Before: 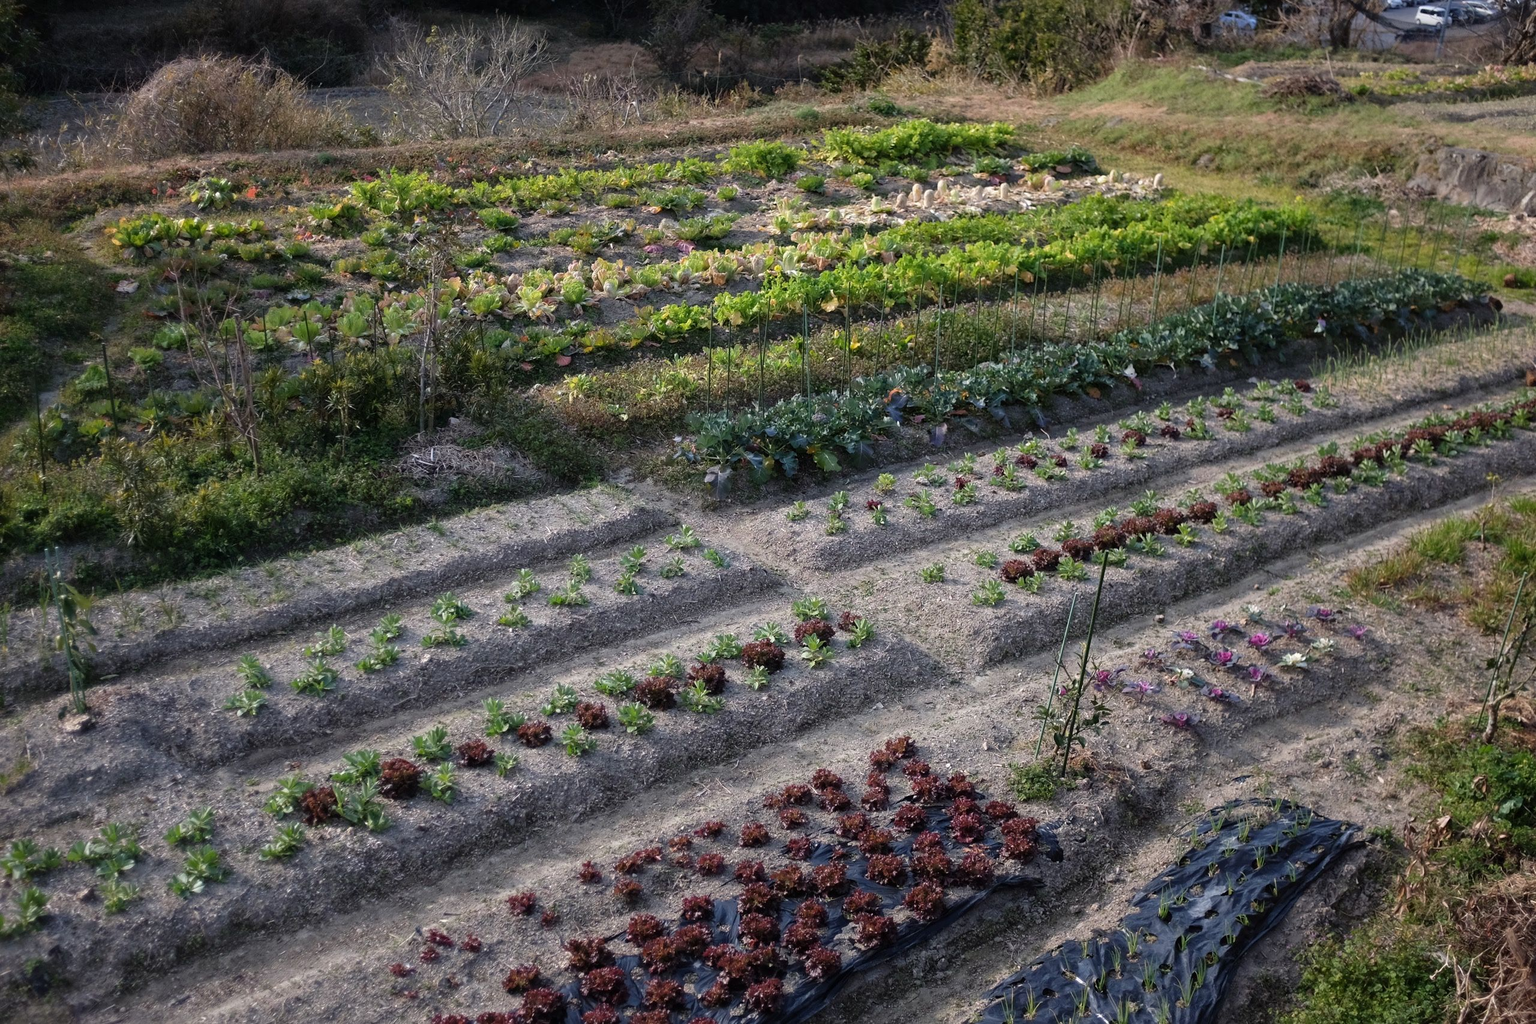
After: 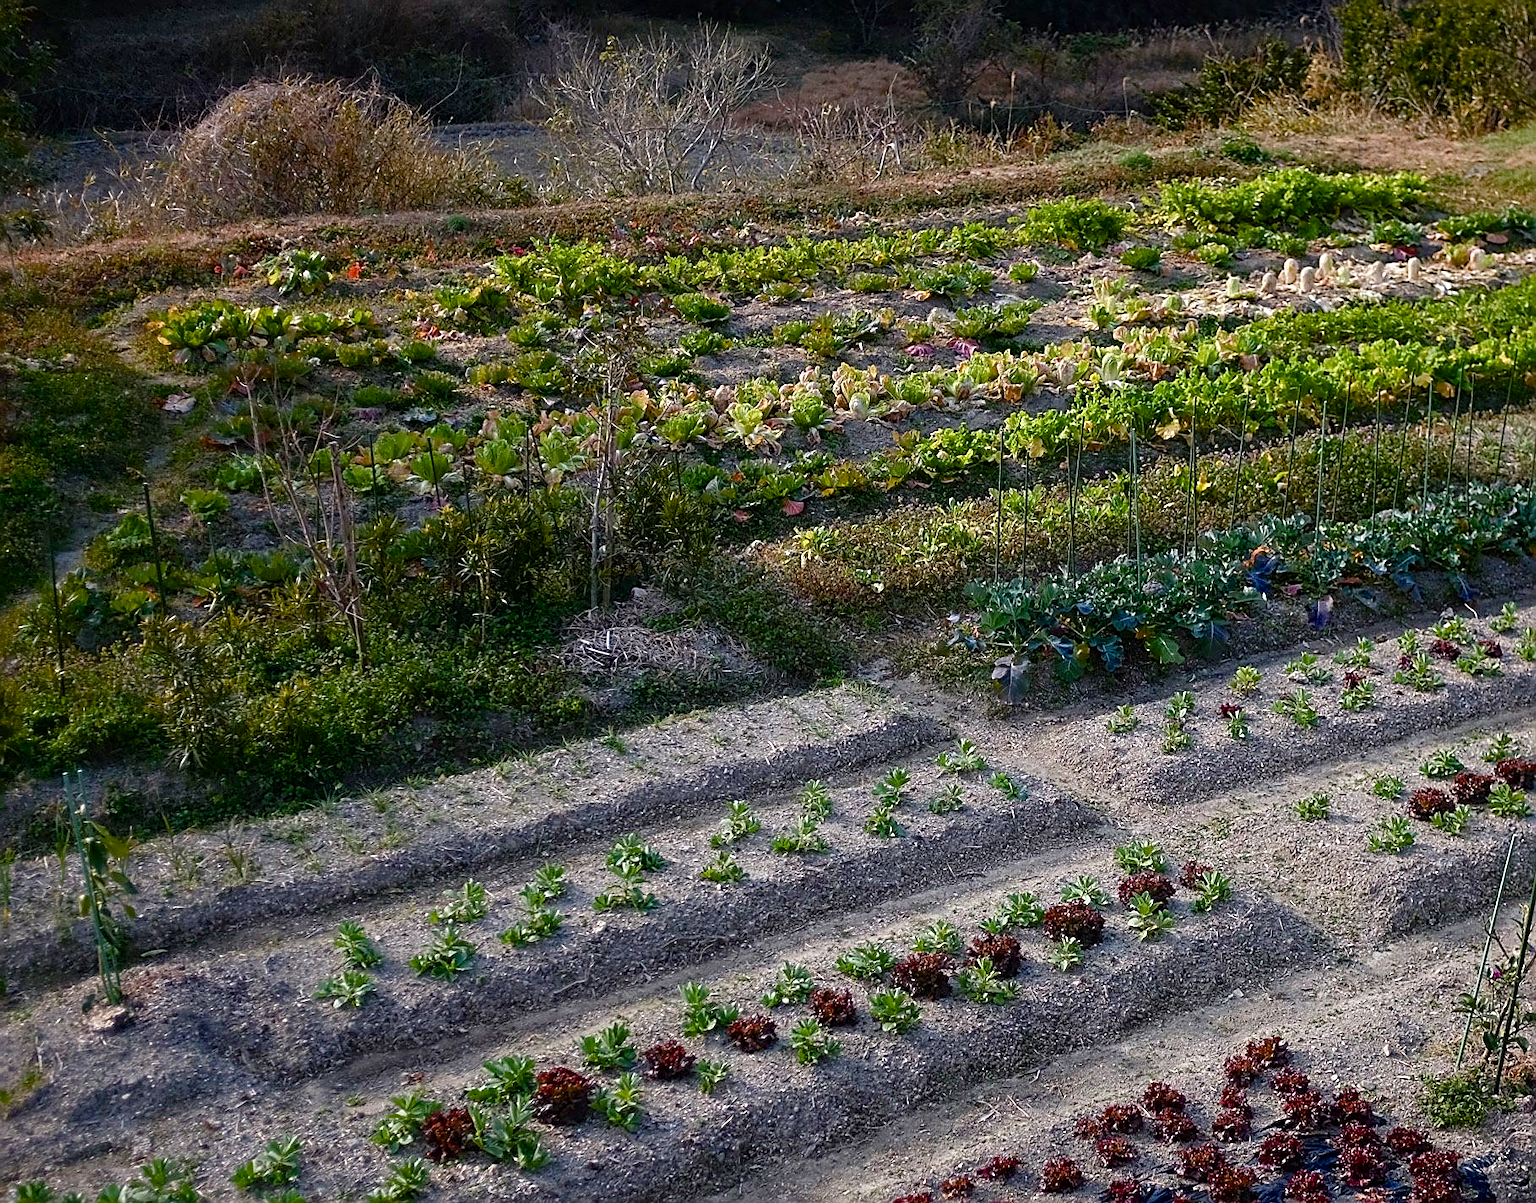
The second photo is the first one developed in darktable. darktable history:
sharpen: amount 0.887
color balance rgb: shadows lift › chroma 0.758%, shadows lift › hue 110.37°, perceptual saturation grading › global saturation 20%, perceptual saturation grading › highlights -25.716%, perceptual saturation grading › shadows 49.25%, global vibrance 15.831%, saturation formula JzAzBz (2021)
crop: right 28.909%, bottom 16.488%
